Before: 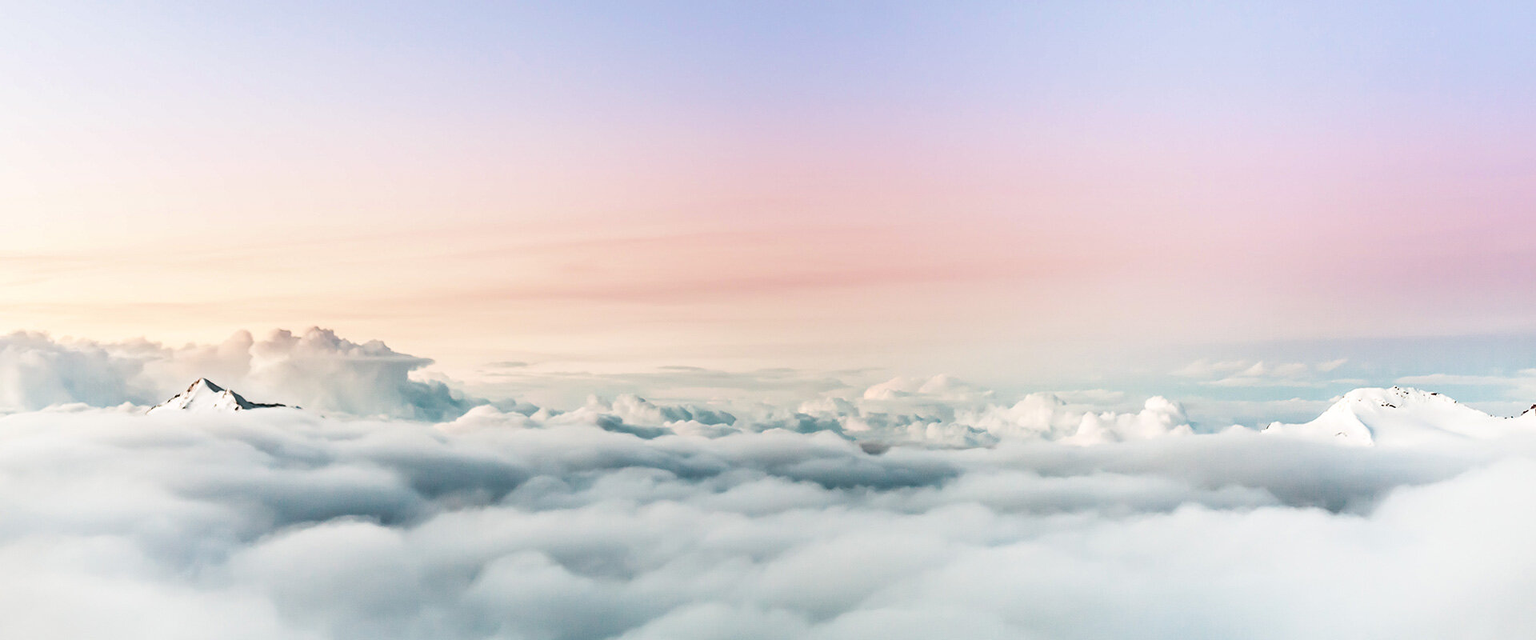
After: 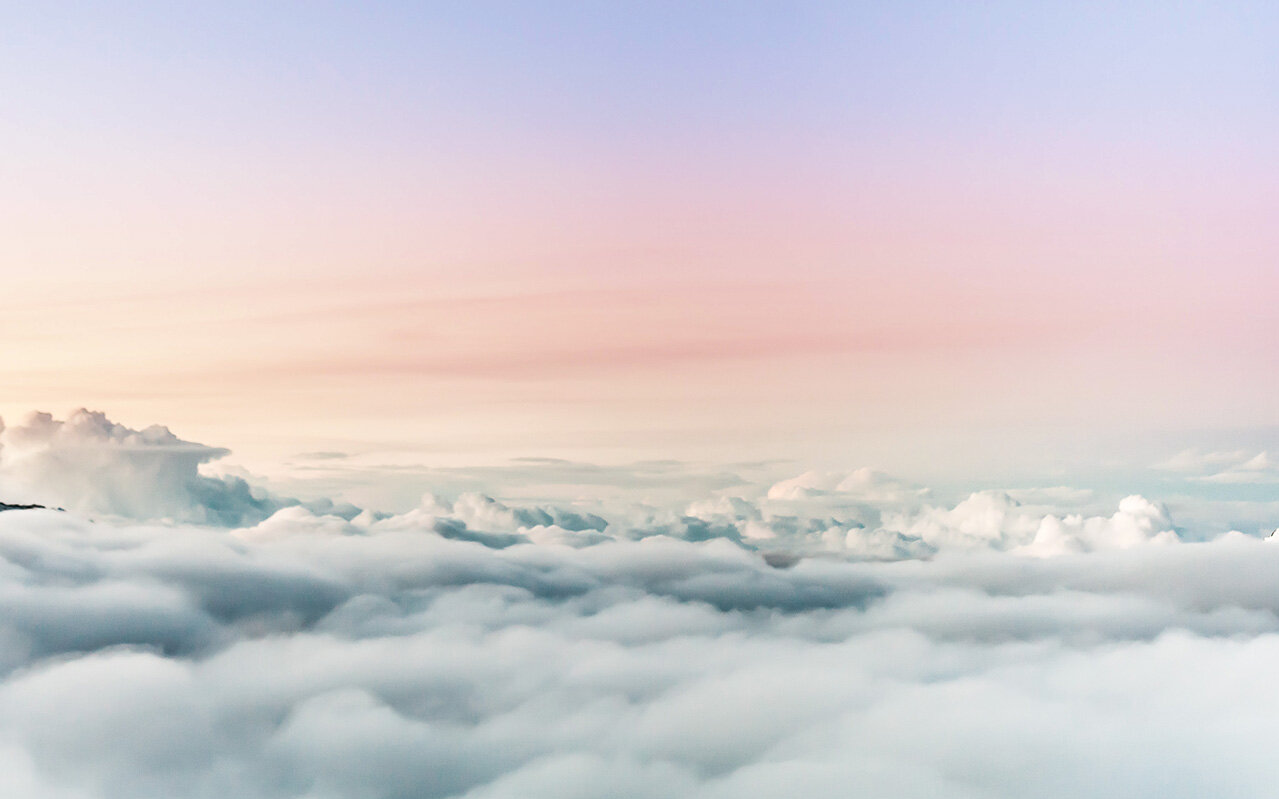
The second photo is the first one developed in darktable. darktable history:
crop and rotate: left 16.253%, right 17.083%
